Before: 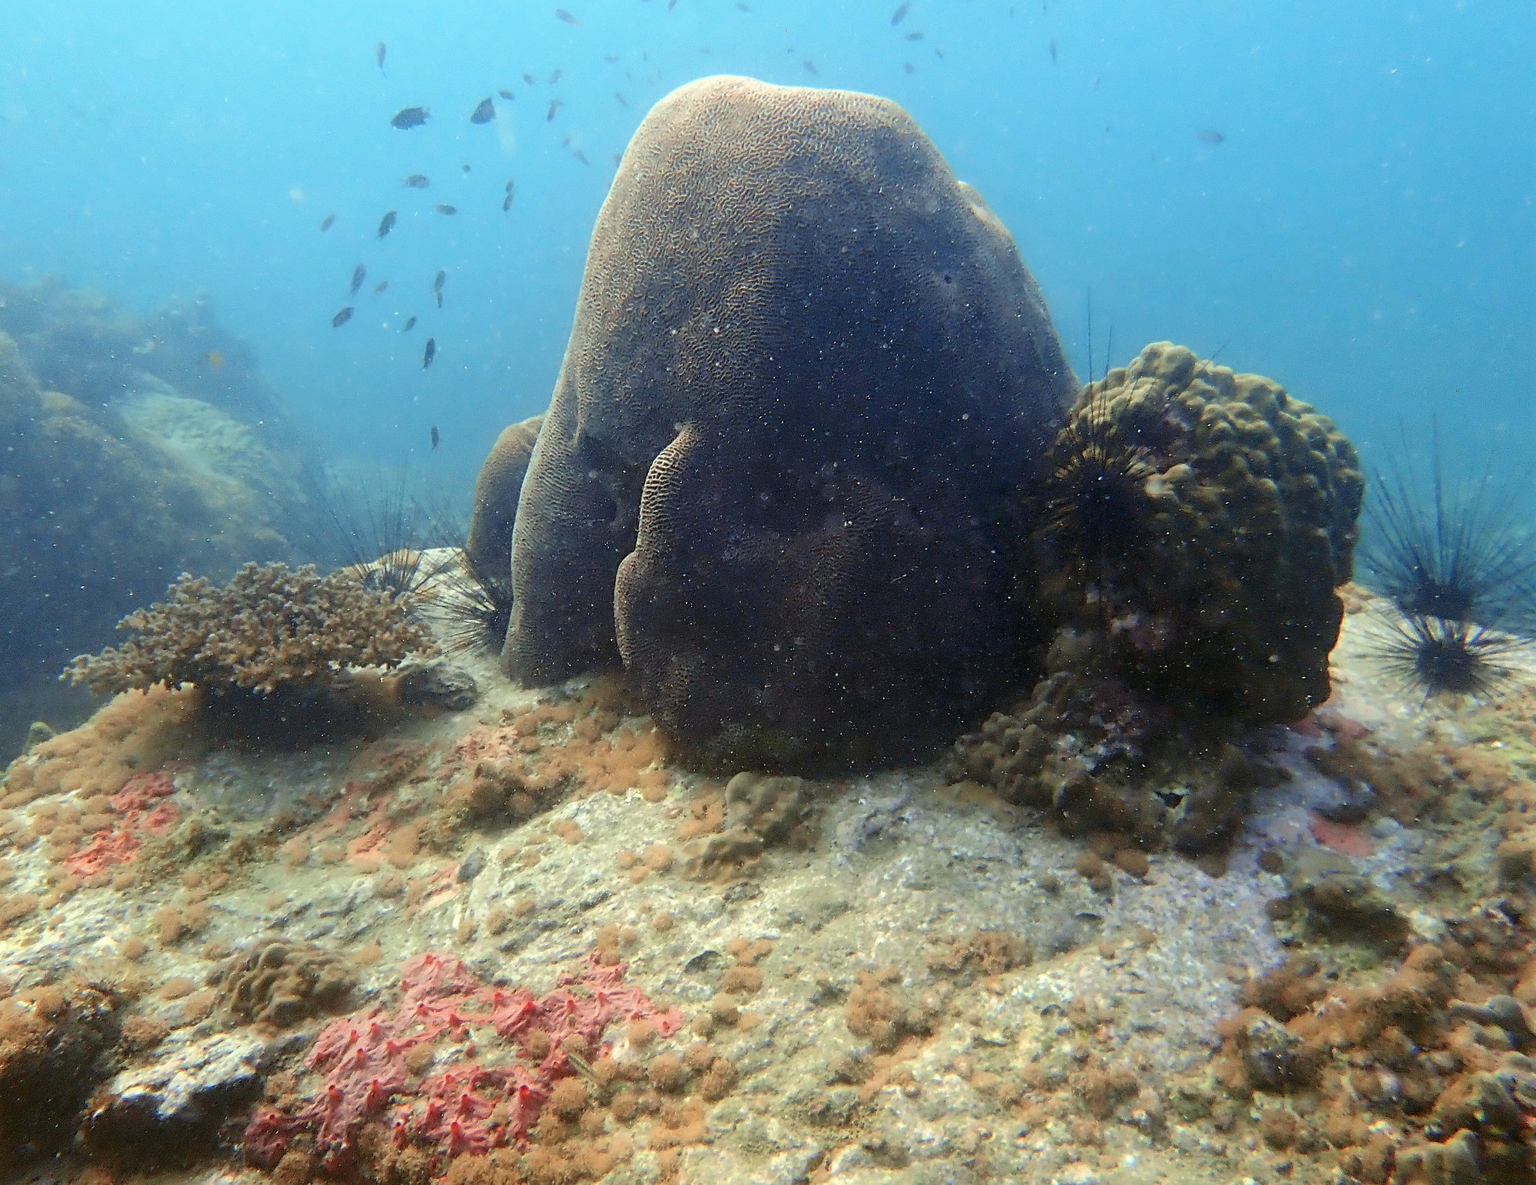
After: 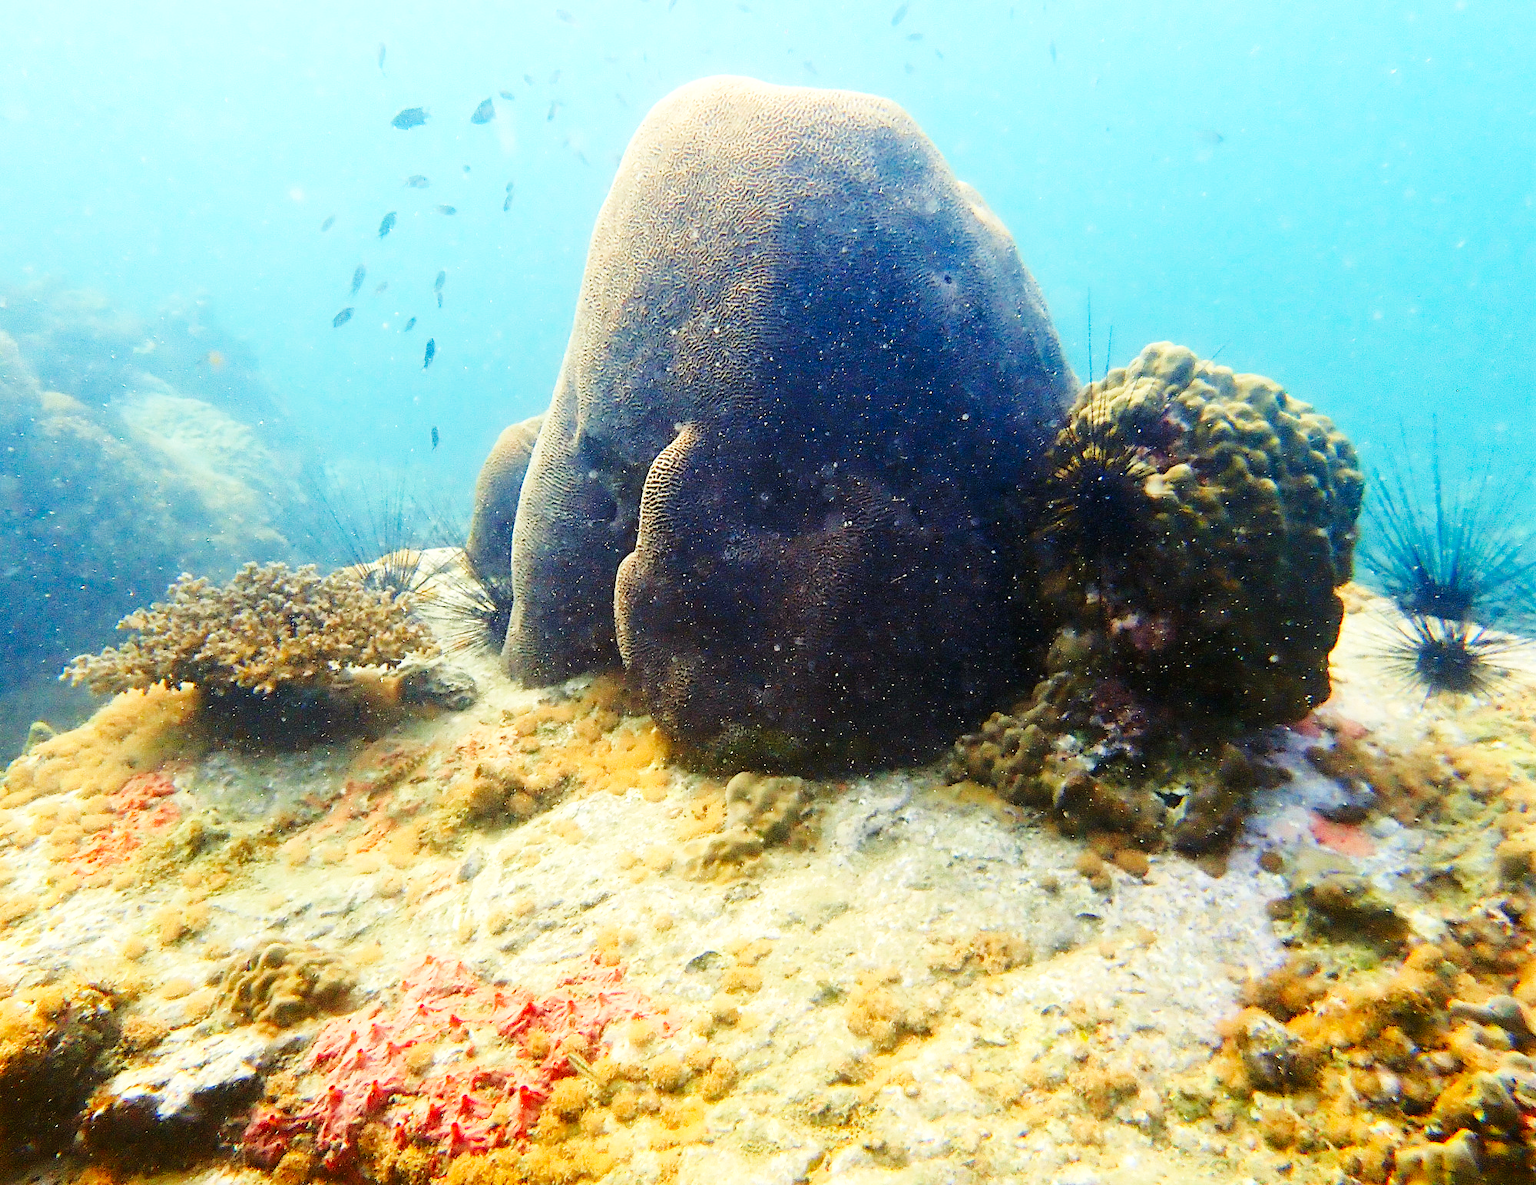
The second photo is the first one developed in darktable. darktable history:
color balance rgb: perceptual saturation grading › global saturation 25%, global vibrance 20%
base curve: curves: ch0 [(0, 0.003) (0.001, 0.002) (0.006, 0.004) (0.02, 0.022) (0.048, 0.086) (0.094, 0.234) (0.162, 0.431) (0.258, 0.629) (0.385, 0.8) (0.548, 0.918) (0.751, 0.988) (1, 1)], preserve colors none
white balance: red 1.045, blue 0.932
